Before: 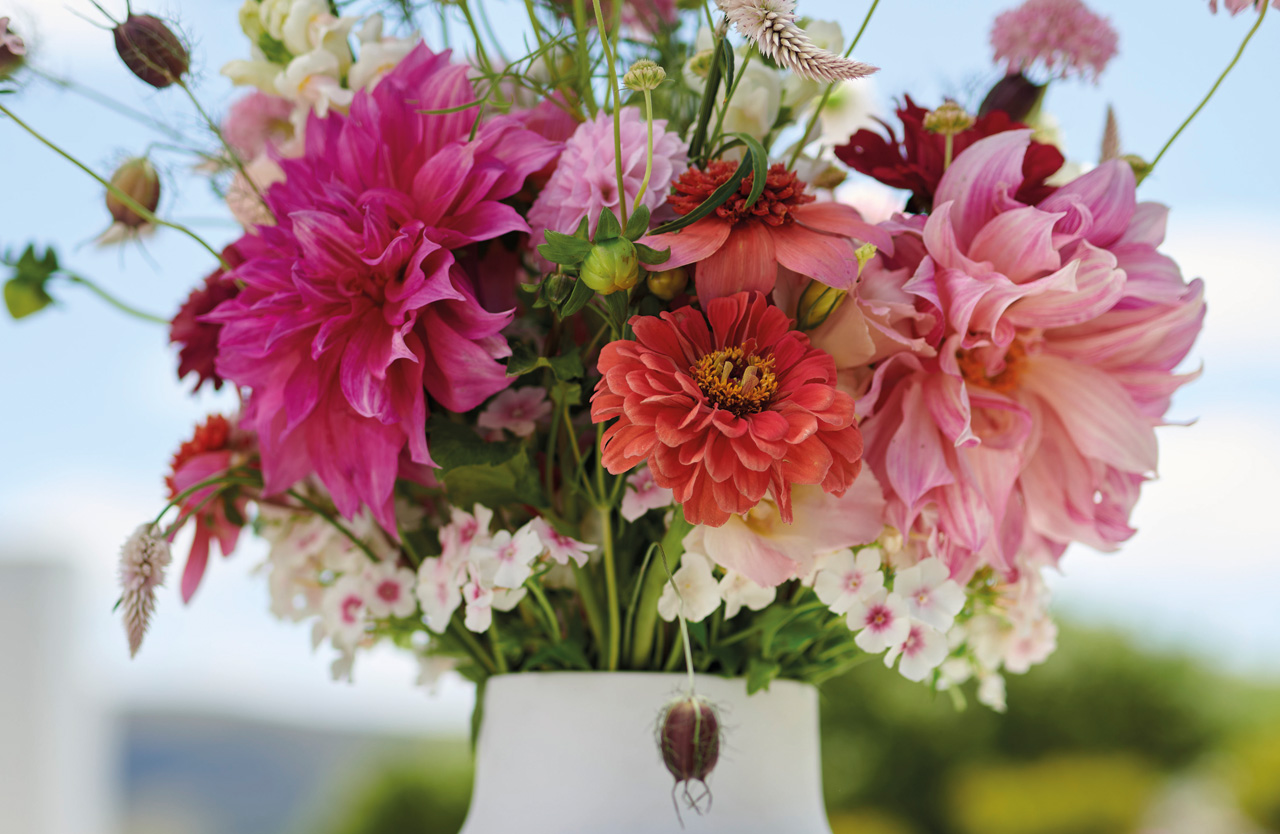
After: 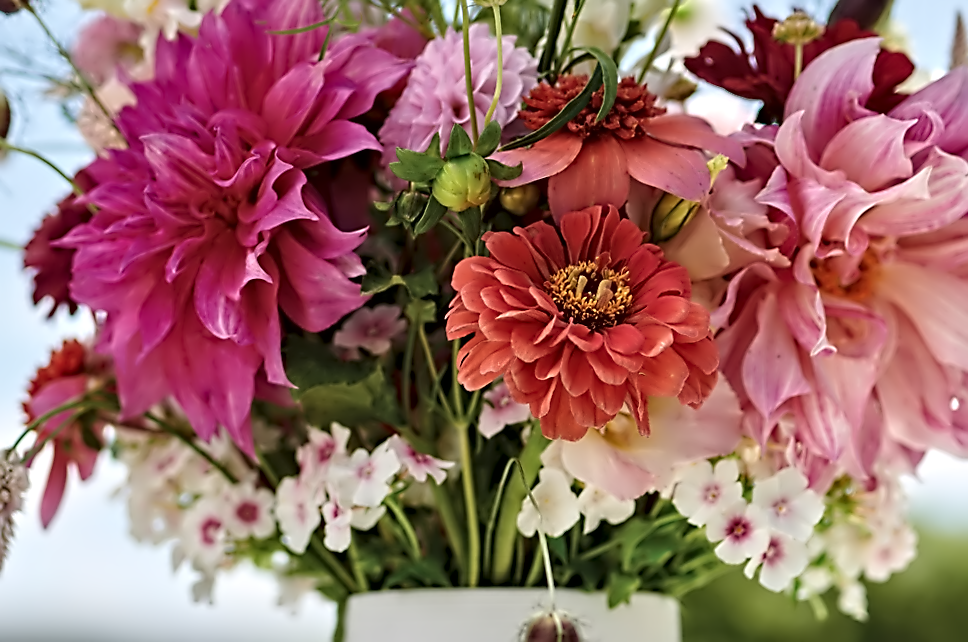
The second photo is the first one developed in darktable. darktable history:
crop and rotate: left 11.831%, top 11.346%, right 13.429%, bottom 13.899%
contrast equalizer: octaves 7, y [[0.5, 0.542, 0.583, 0.625, 0.667, 0.708], [0.5 ×6], [0.5 ×6], [0, 0.033, 0.067, 0.1, 0.133, 0.167], [0, 0.05, 0.1, 0.15, 0.2, 0.25]]
rotate and perspective: rotation -1.17°, automatic cropping off
tone equalizer: on, module defaults
sharpen: amount 0.6
